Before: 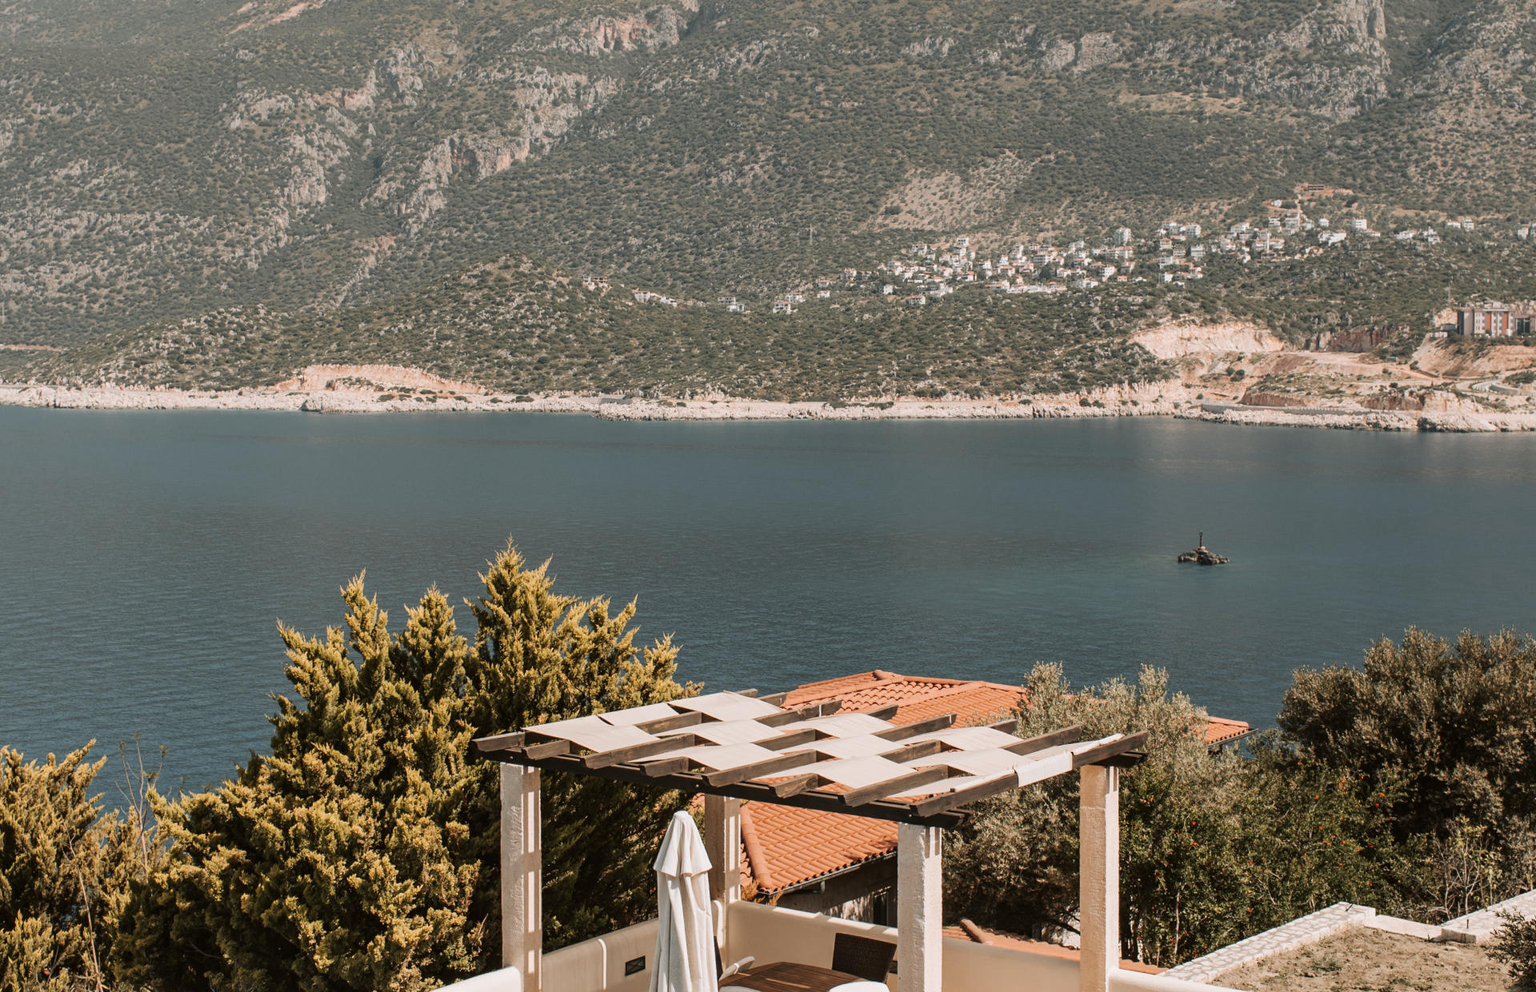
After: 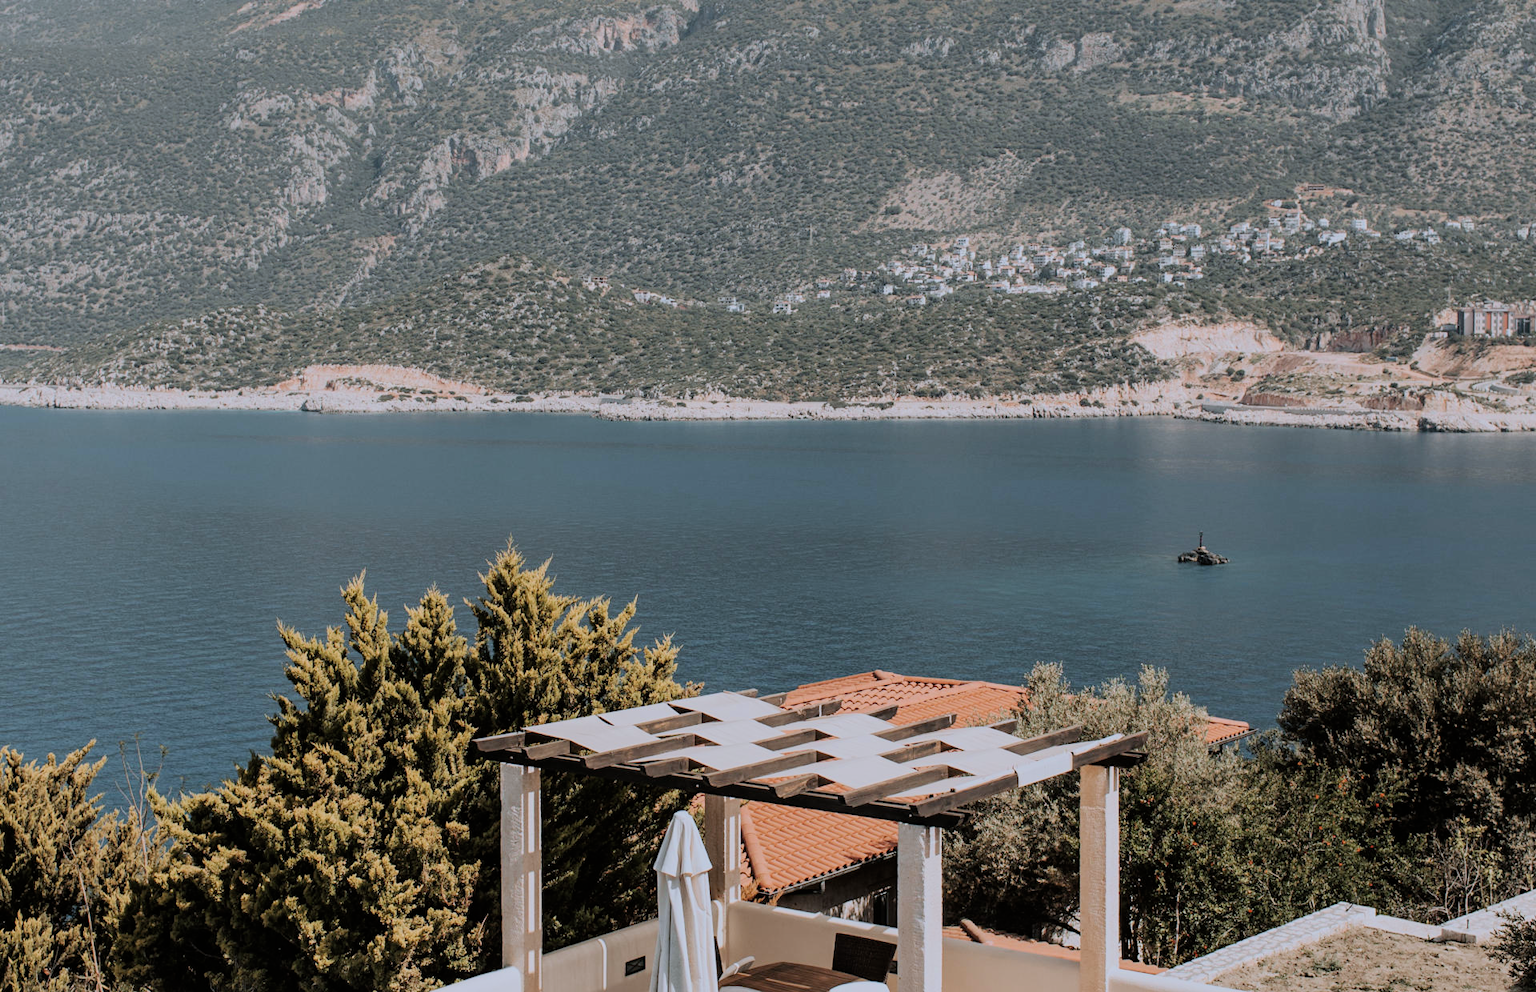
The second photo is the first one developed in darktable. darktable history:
filmic rgb: black relative exposure -7.65 EV, white relative exposure 4.56 EV, hardness 3.61, color science v6 (2022)
color calibration: x 0.37, y 0.382, temperature 4313.32 K
